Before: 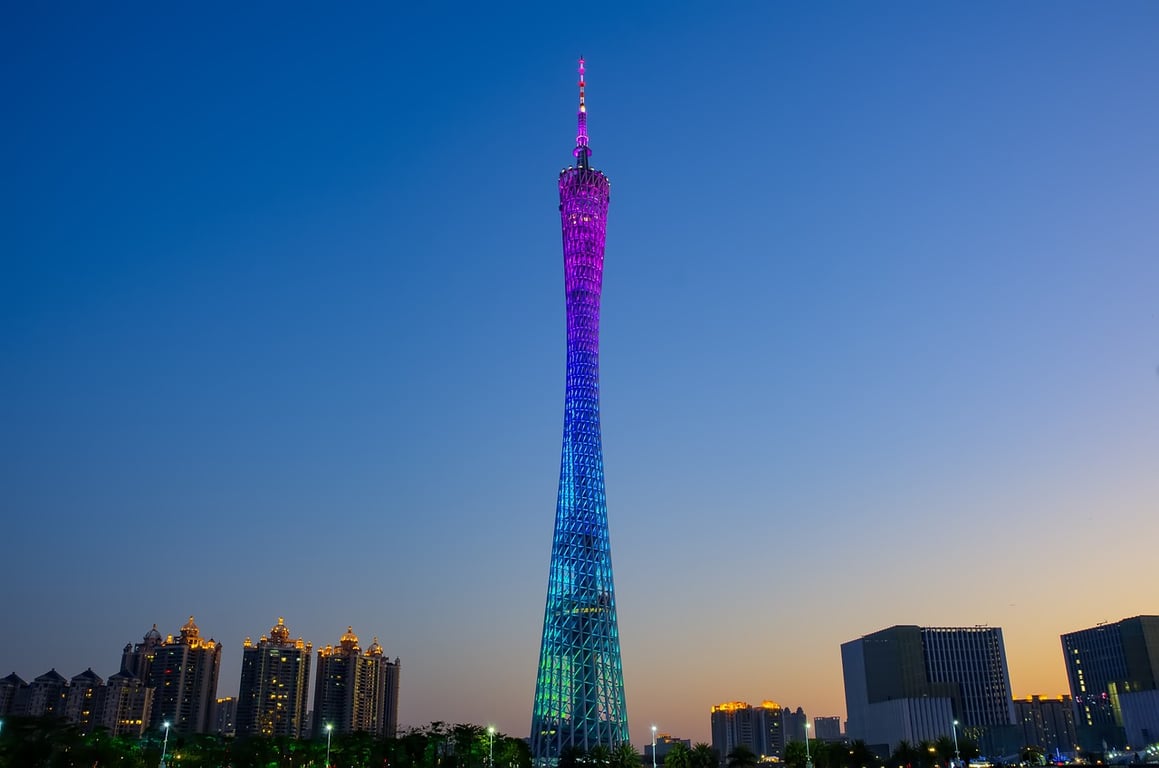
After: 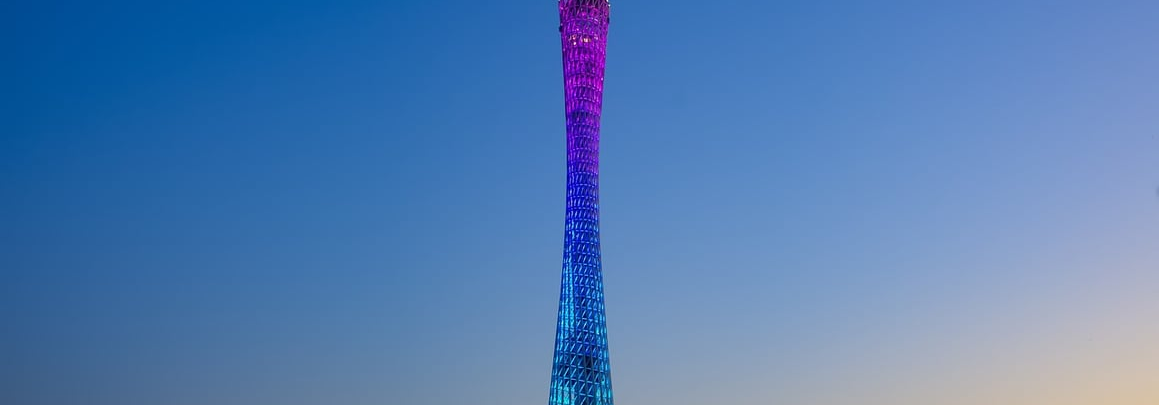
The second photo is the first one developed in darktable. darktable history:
crop and rotate: top 23.402%, bottom 23.734%
